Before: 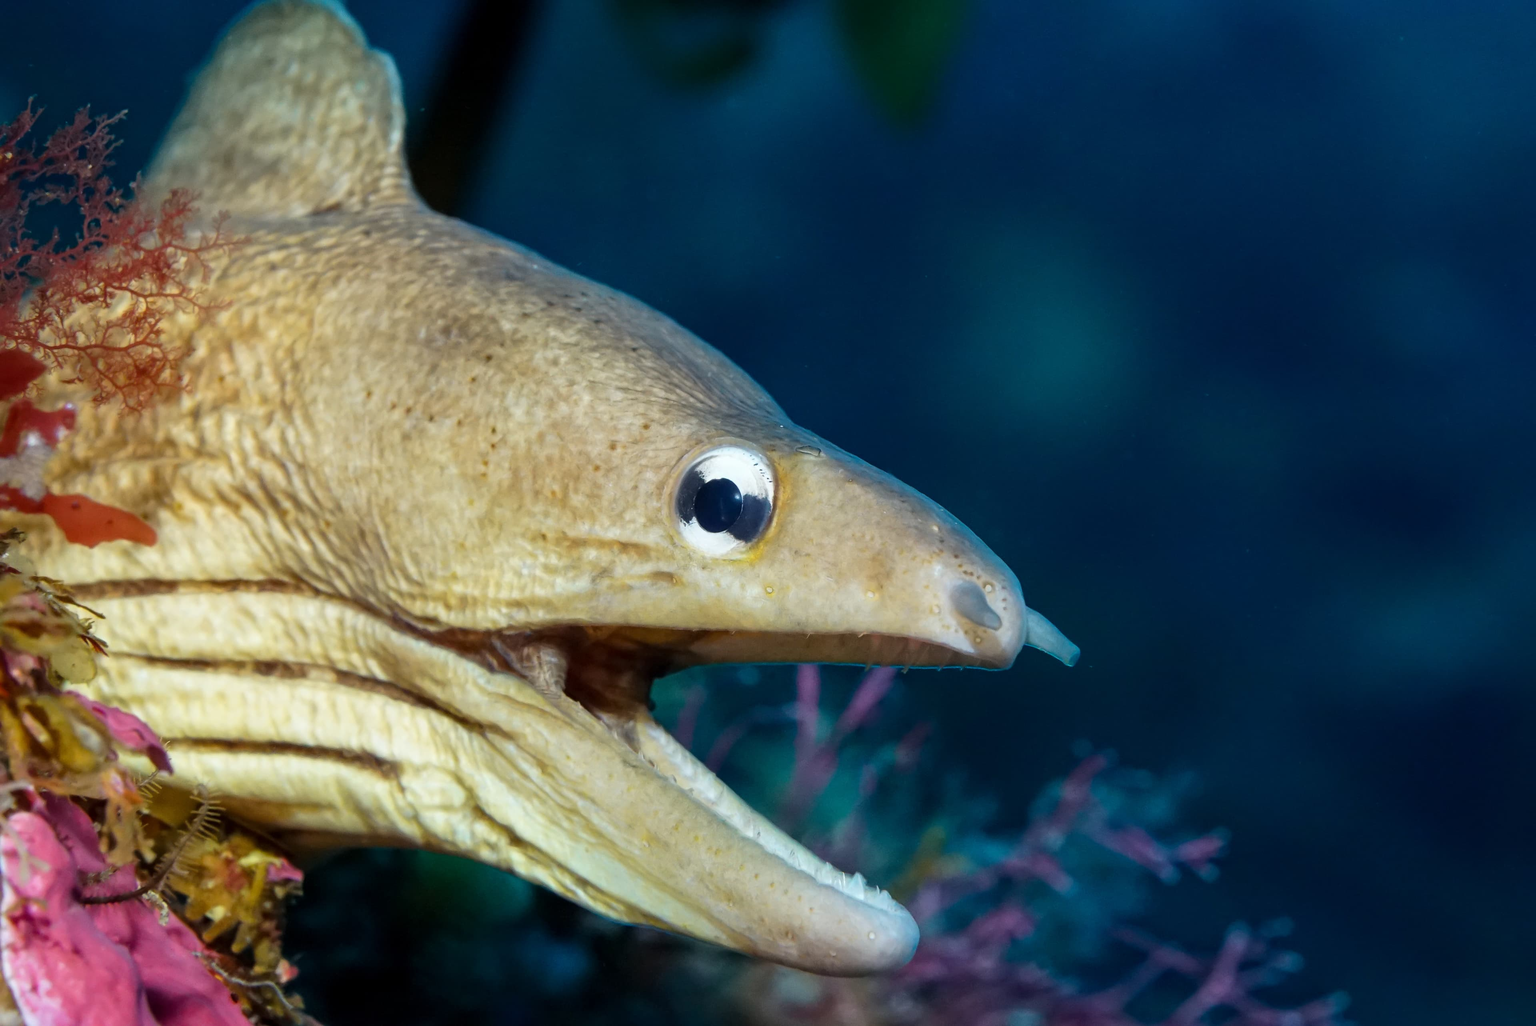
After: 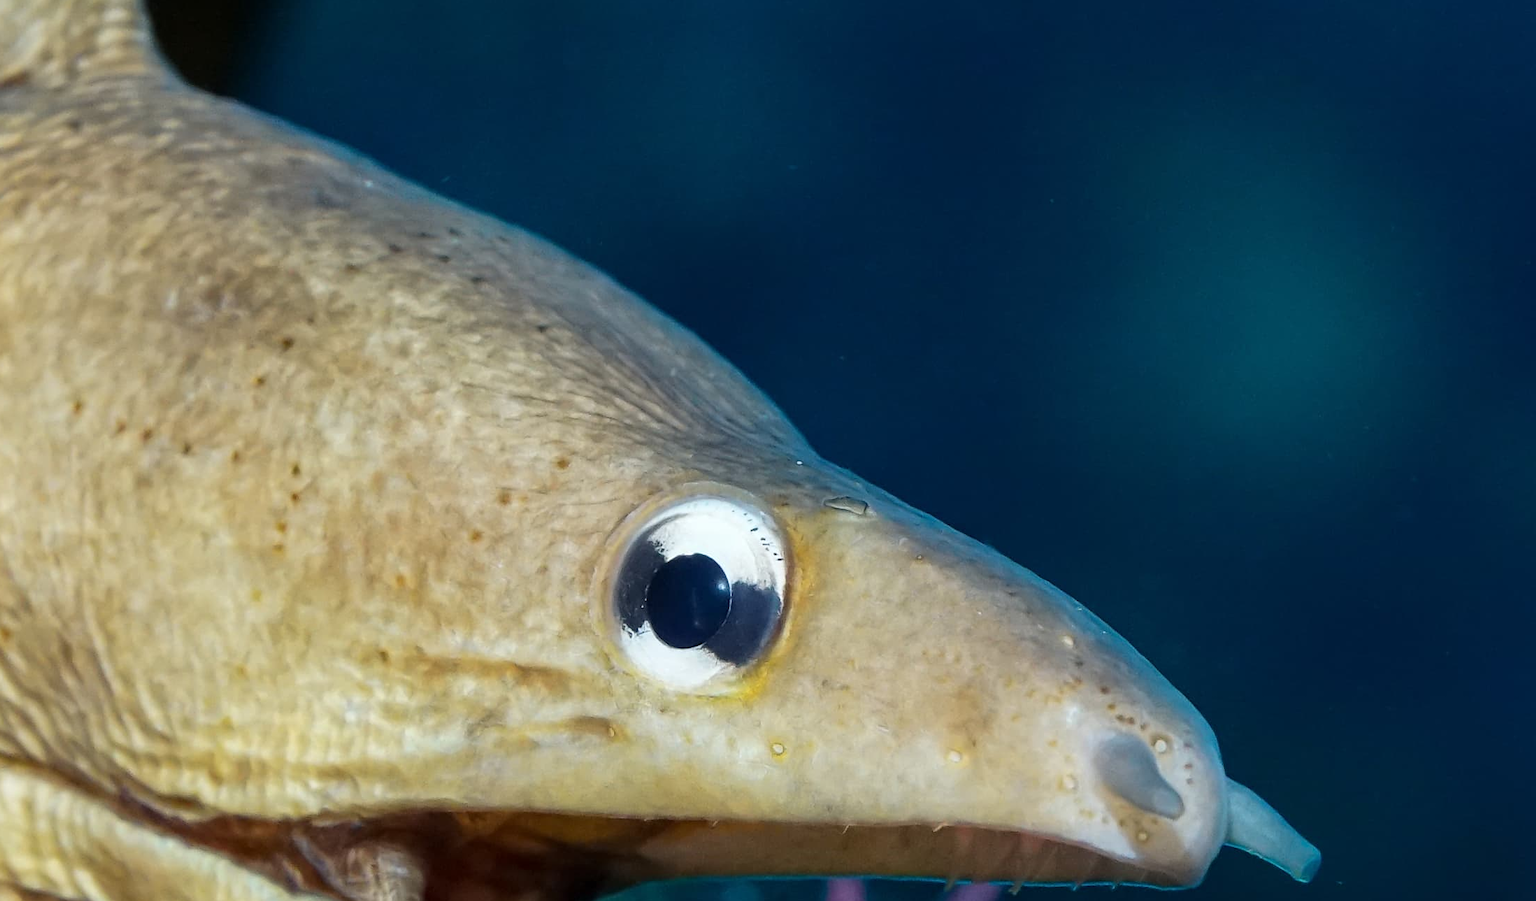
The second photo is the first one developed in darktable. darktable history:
crop: left 21.146%, top 15.752%, right 21.636%, bottom 33.967%
sharpen: amount 0.215
